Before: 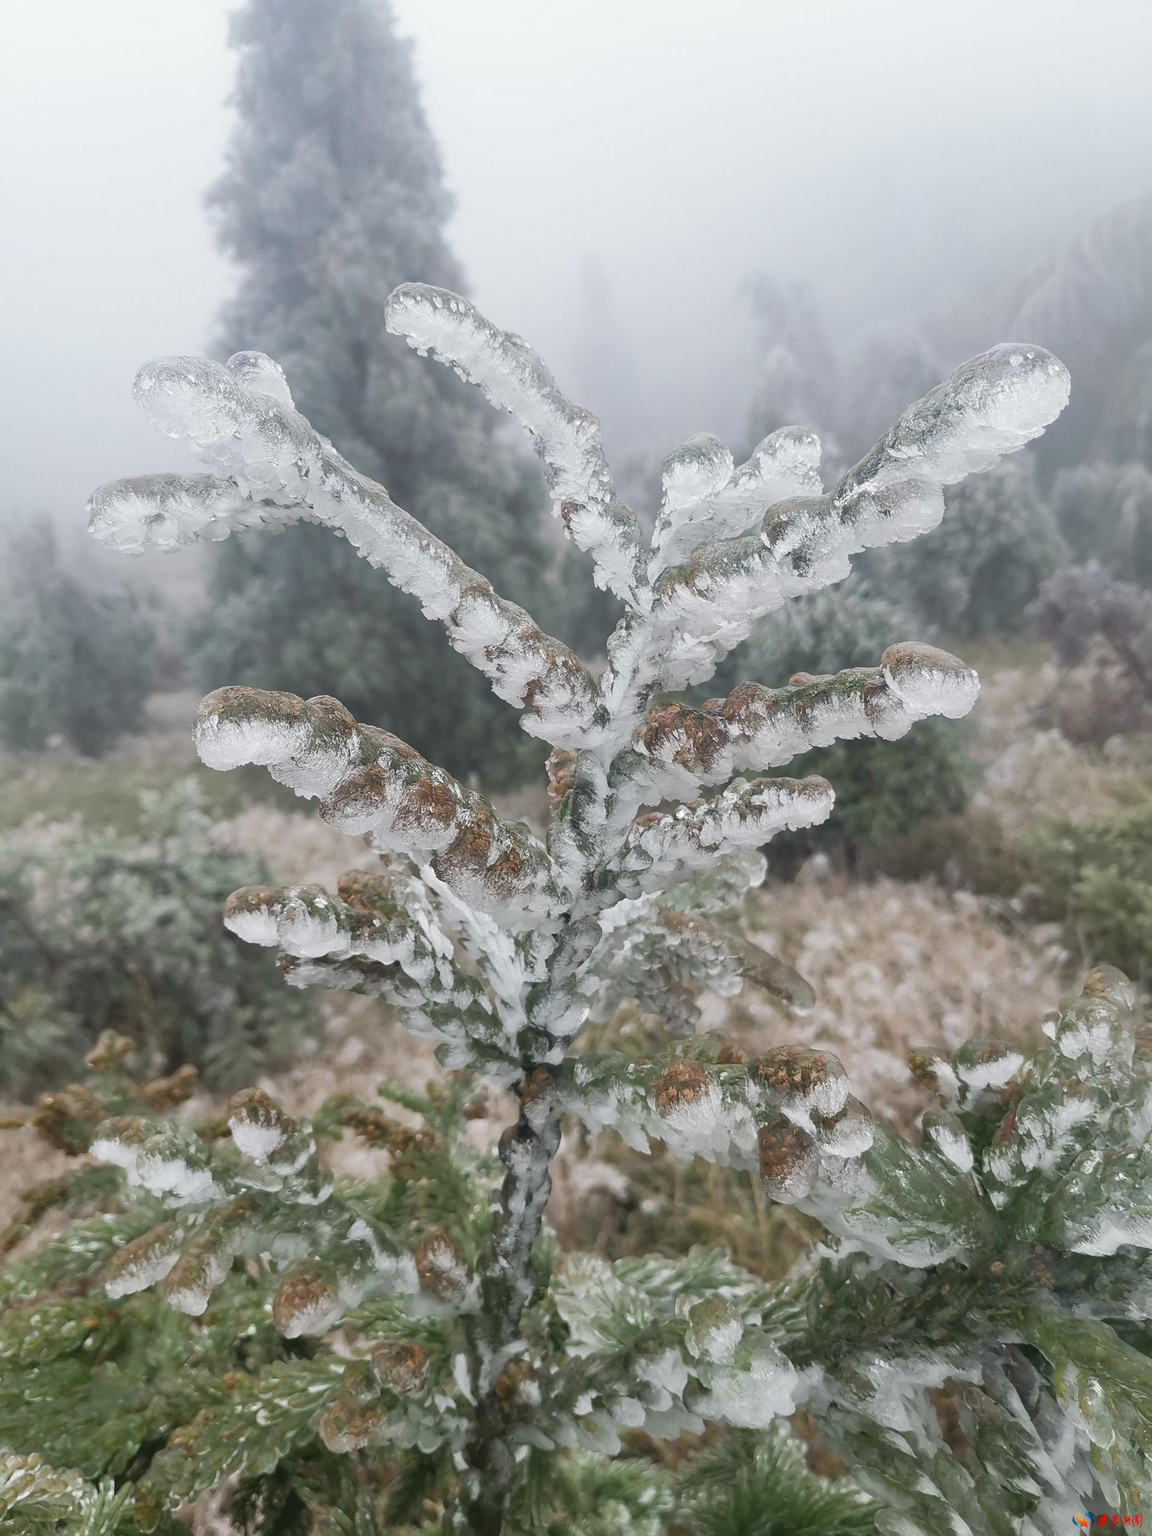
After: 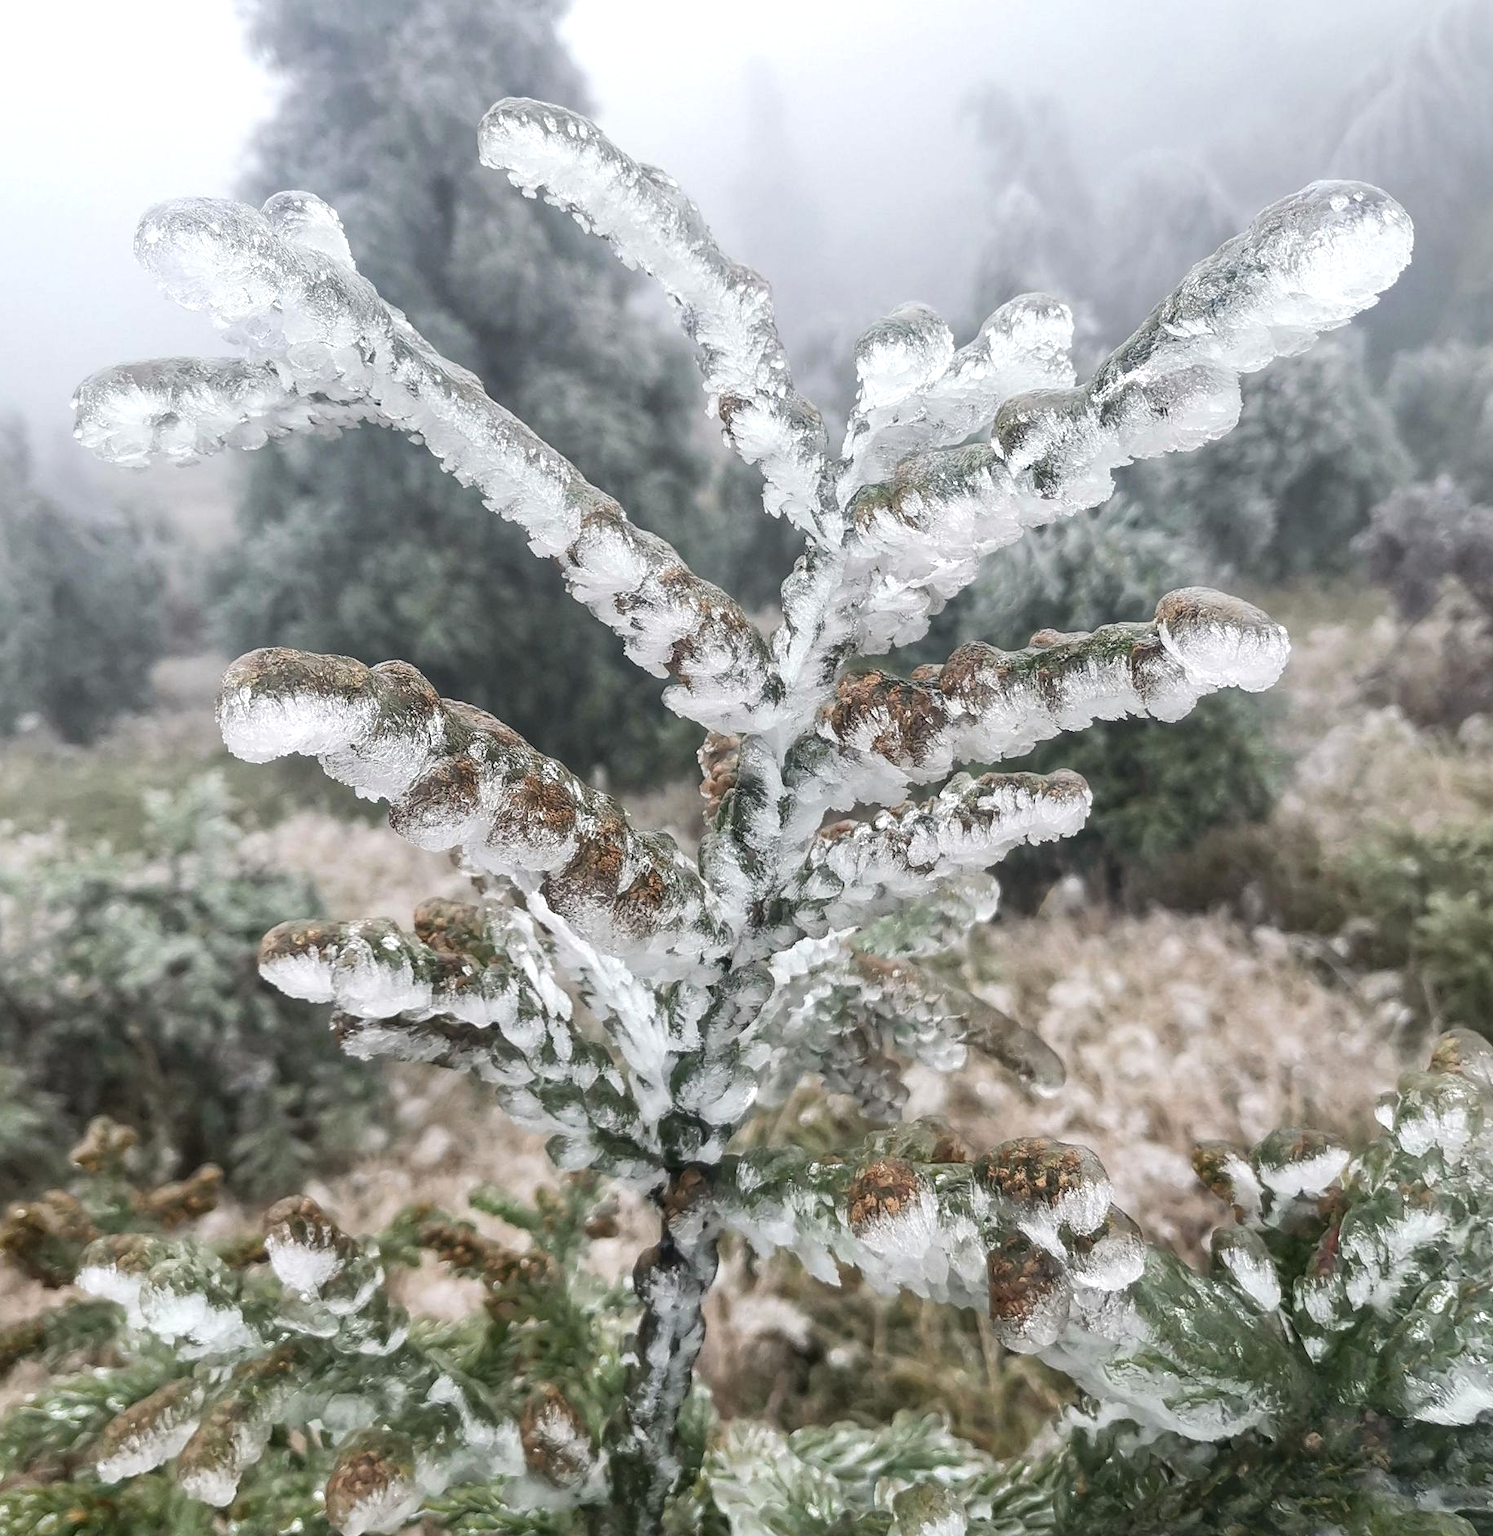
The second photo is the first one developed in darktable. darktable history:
tone equalizer: -8 EV -0.424 EV, -7 EV -0.366 EV, -6 EV -0.349 EV, -5 EV -0.226 EV, -3 EV 0.254 EV, -2 EV 0.319 EV, -1 EV 0.367 EV, +0 EV 0.423 EV, edges refinement/feathering 500, mask exposure compensation -1.57 EV, preserve details no
crop and rotate: left 2.982%, top 13.76%, right 1.958%, bottom 12.899%
contrast brightness saturation: contrast 0.049
local contrast: on, module defaults
